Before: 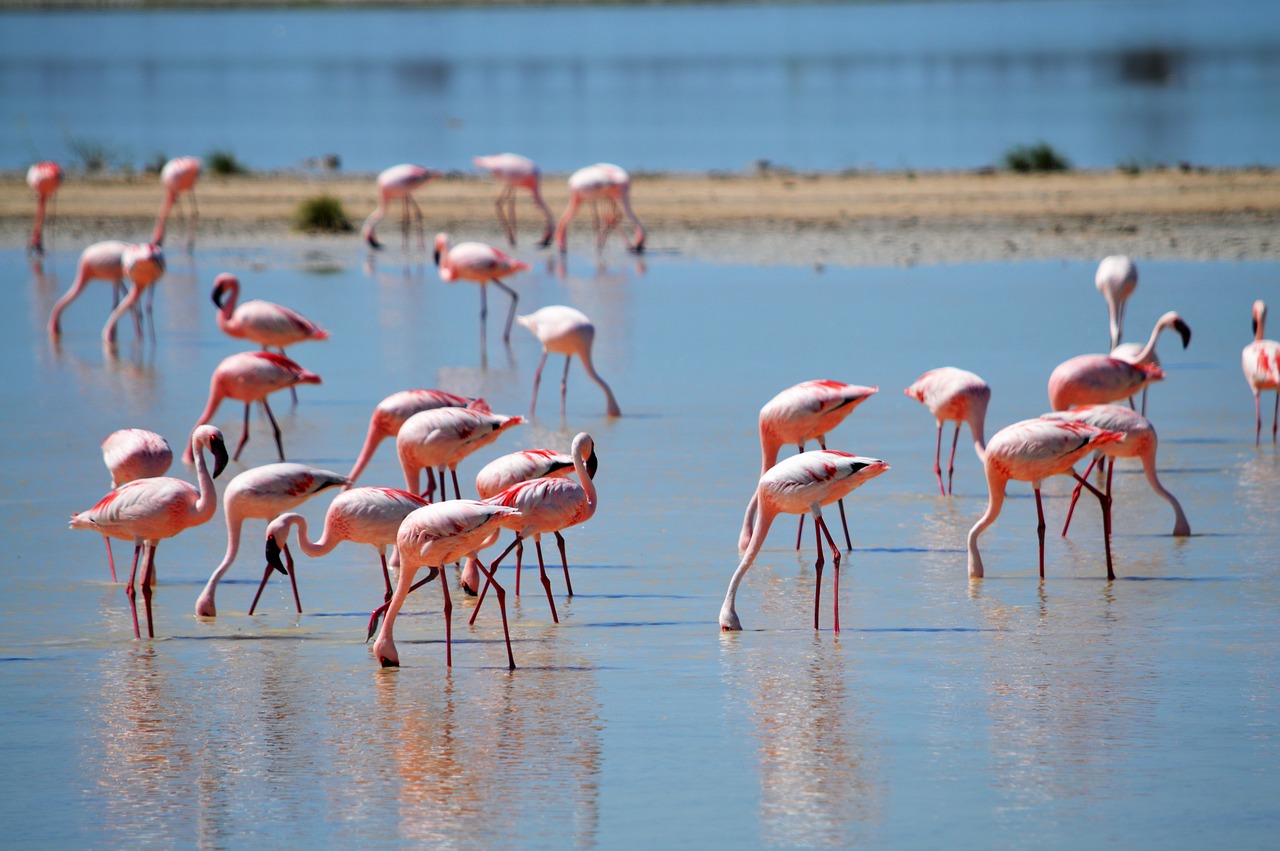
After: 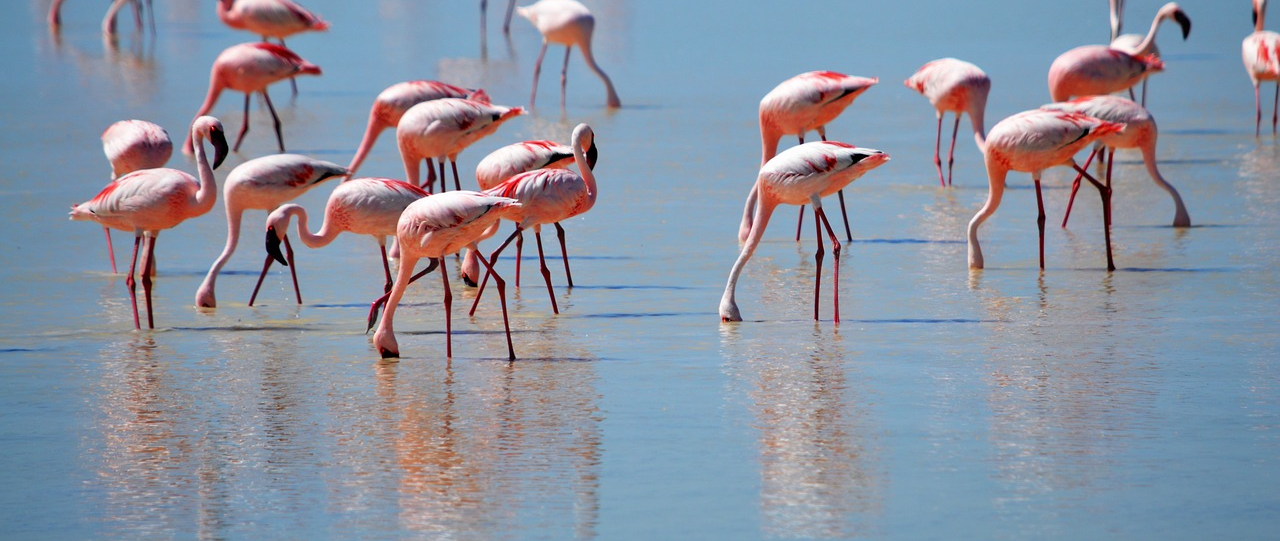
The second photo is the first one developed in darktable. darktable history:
crop and rotate: top 36.423%
